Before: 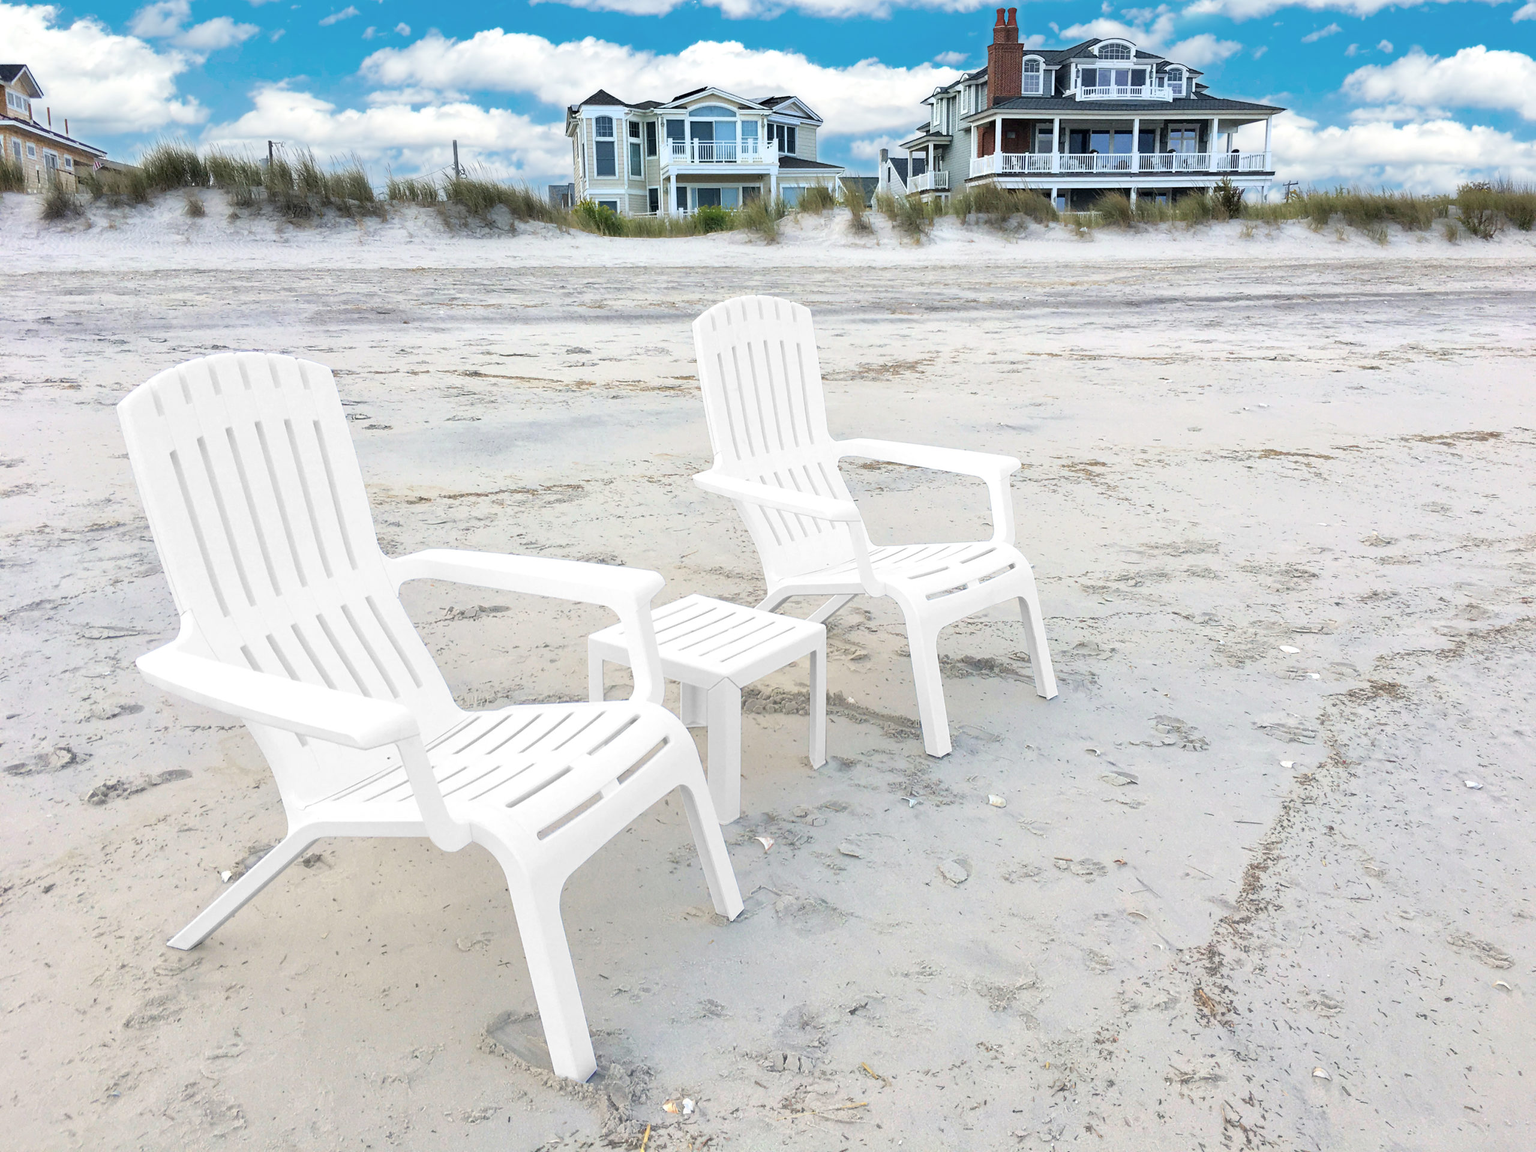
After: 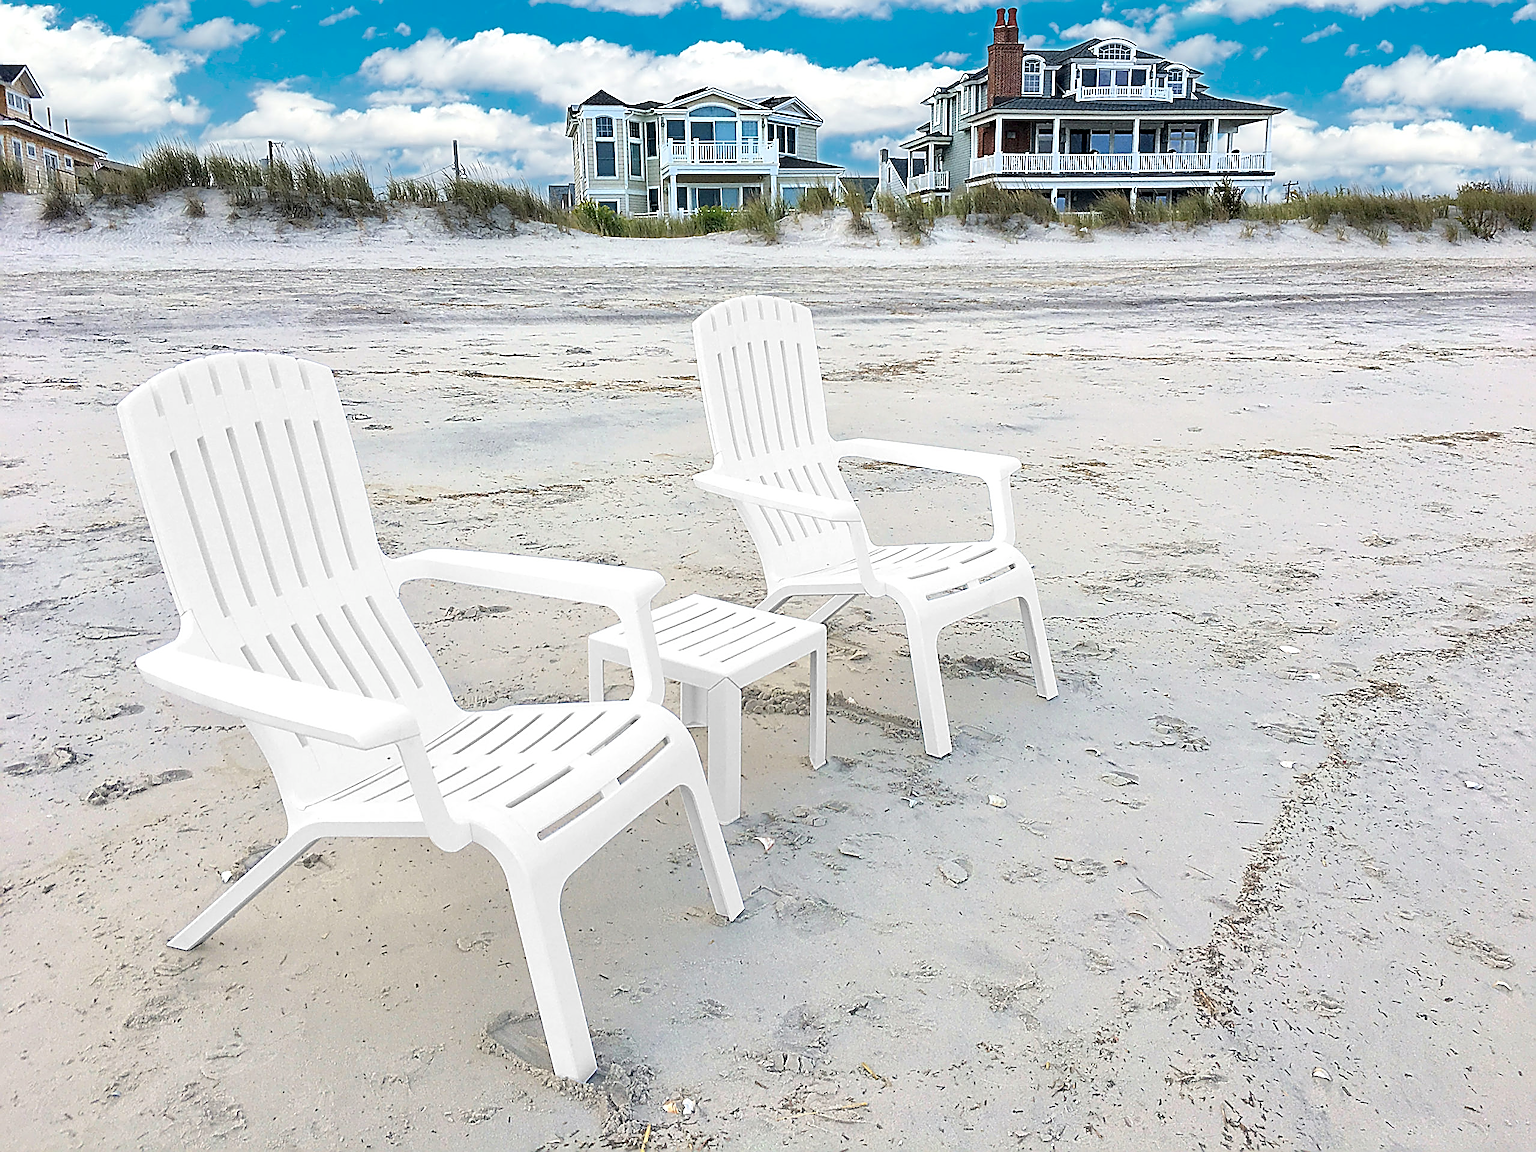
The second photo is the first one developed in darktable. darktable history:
color correction: highlights a* -0.119, highlights b* 0.091
sharpen: amount 1.997
color zones: curves: ch0 [(0, 0.5) (0.143, 0.5) (0.286, 0.5) (0.429, 0.5) (0.571, 0.5) (0.714, 0.476) (0.857, 0.5) (1, 0.5)]; ch2 [(0, 0.5) (0.143, 0.5) (0.286, 0.5) (0.429, 0.5) (0.571, 0.5) (0.714, 0.487) (0.857, 0.5) (1, 0.5)]
haze removal: compatibility mode true, adaptive false
